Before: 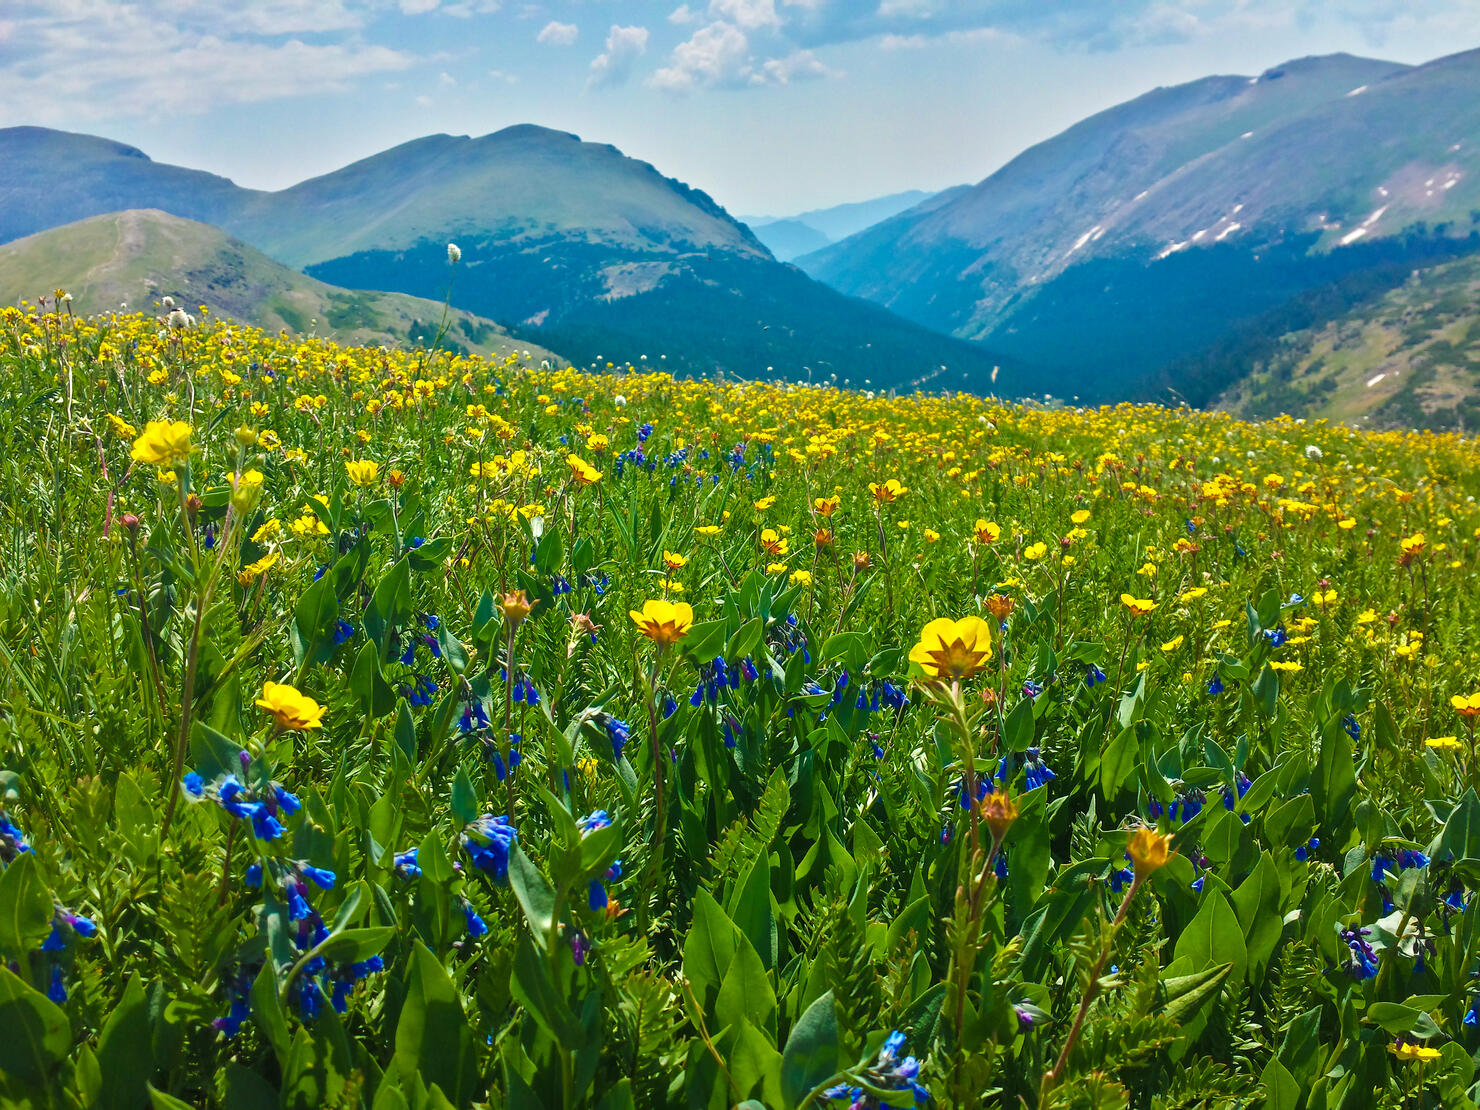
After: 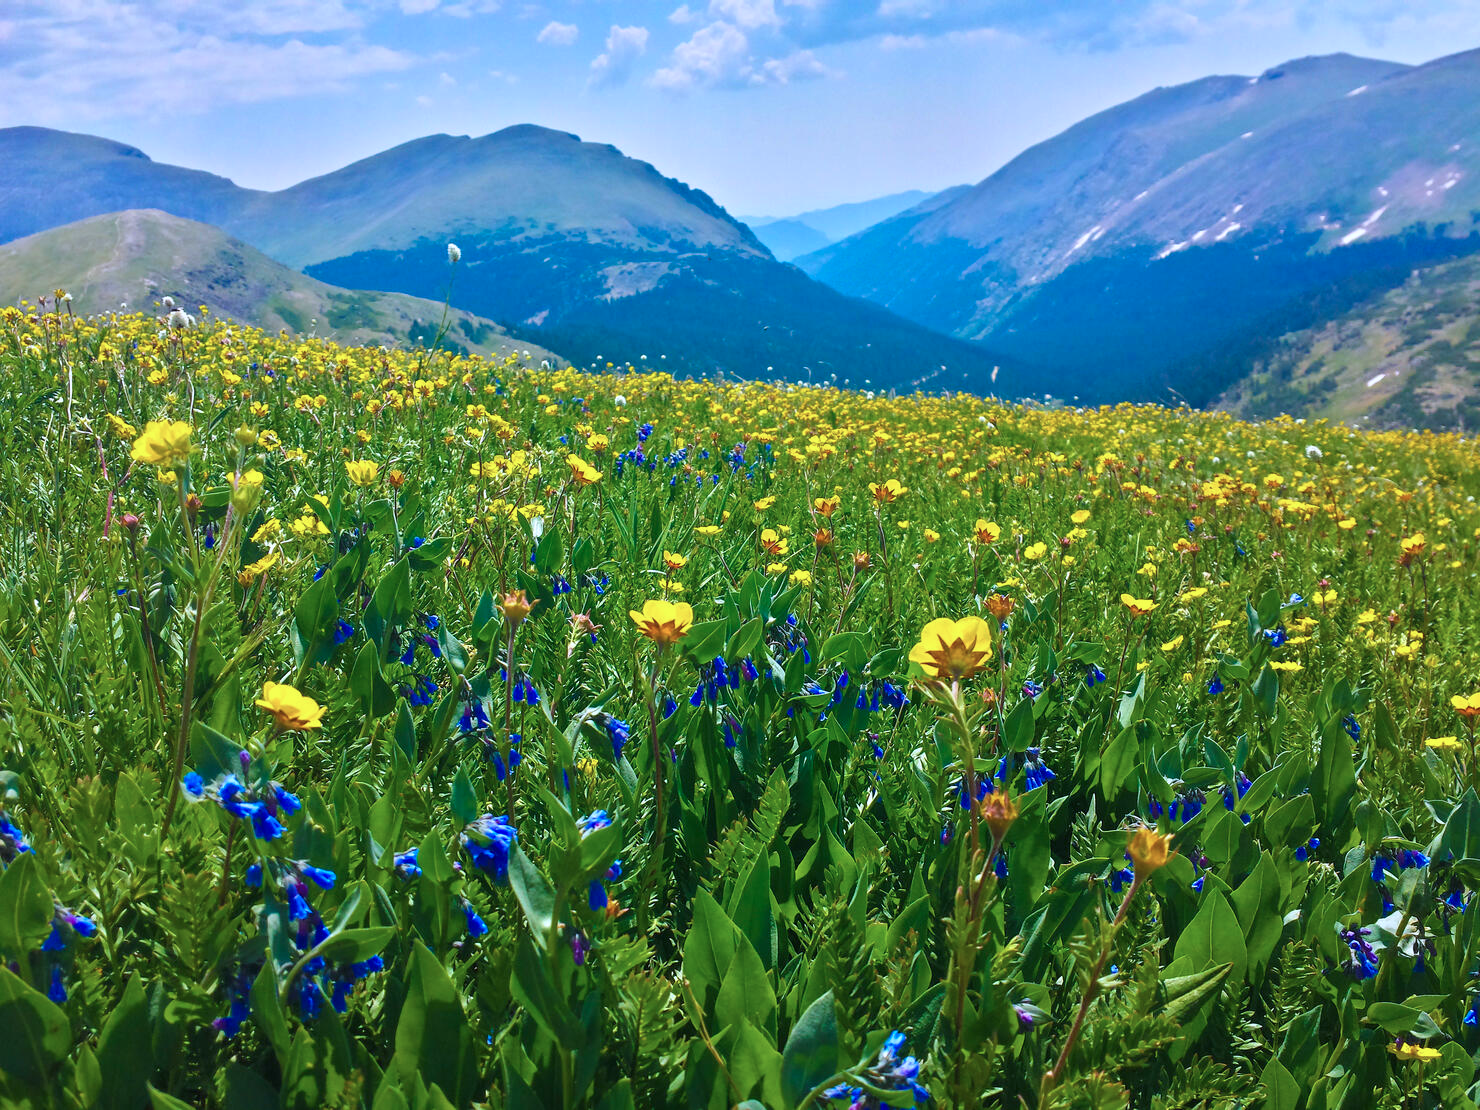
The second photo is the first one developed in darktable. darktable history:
color calibration: illuminant as shot in camera, x 0.377, y 0.393, temperature 4212.11 K
